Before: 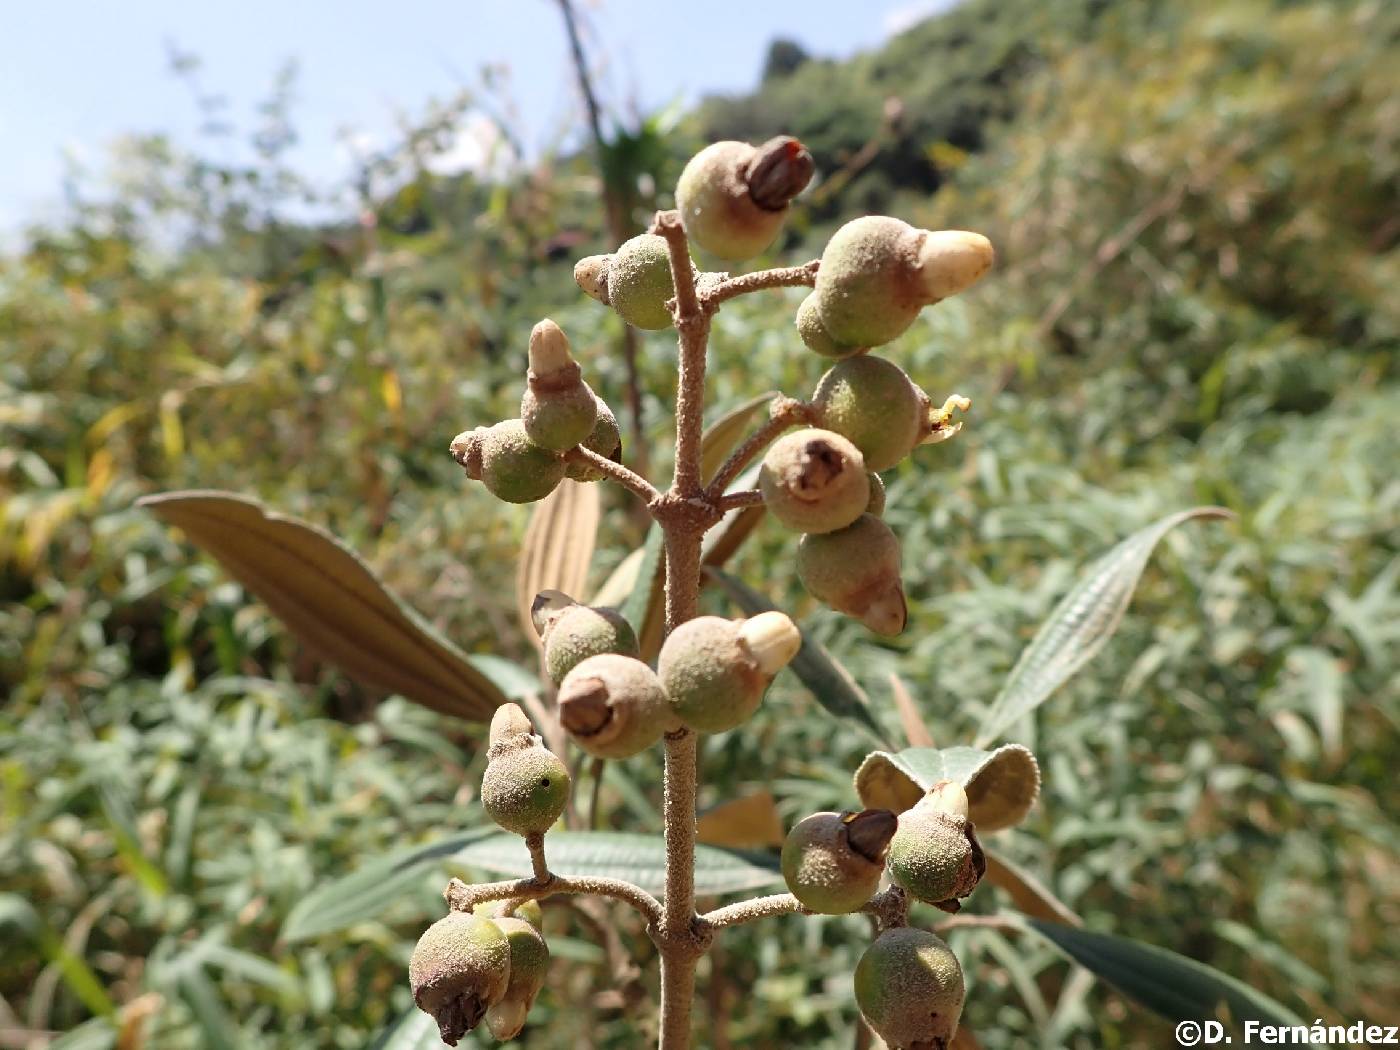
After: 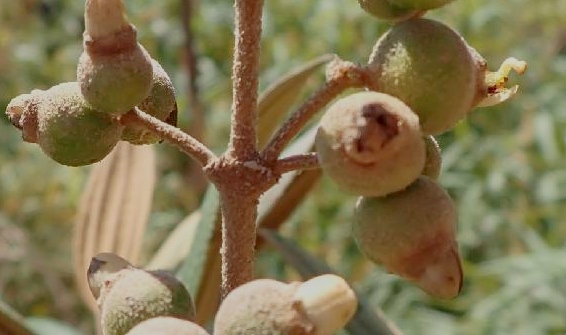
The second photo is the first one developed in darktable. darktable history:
color balance rgb: contrast -30%
crop: left 31.751%, top 32.172%, right 27.8%, bottom 35.83%
exposure: black level correction 0.001, exposure -0.125 EV, compensate exposure bias true, compensate highlight preservation false
local contrast: on, module defaults
